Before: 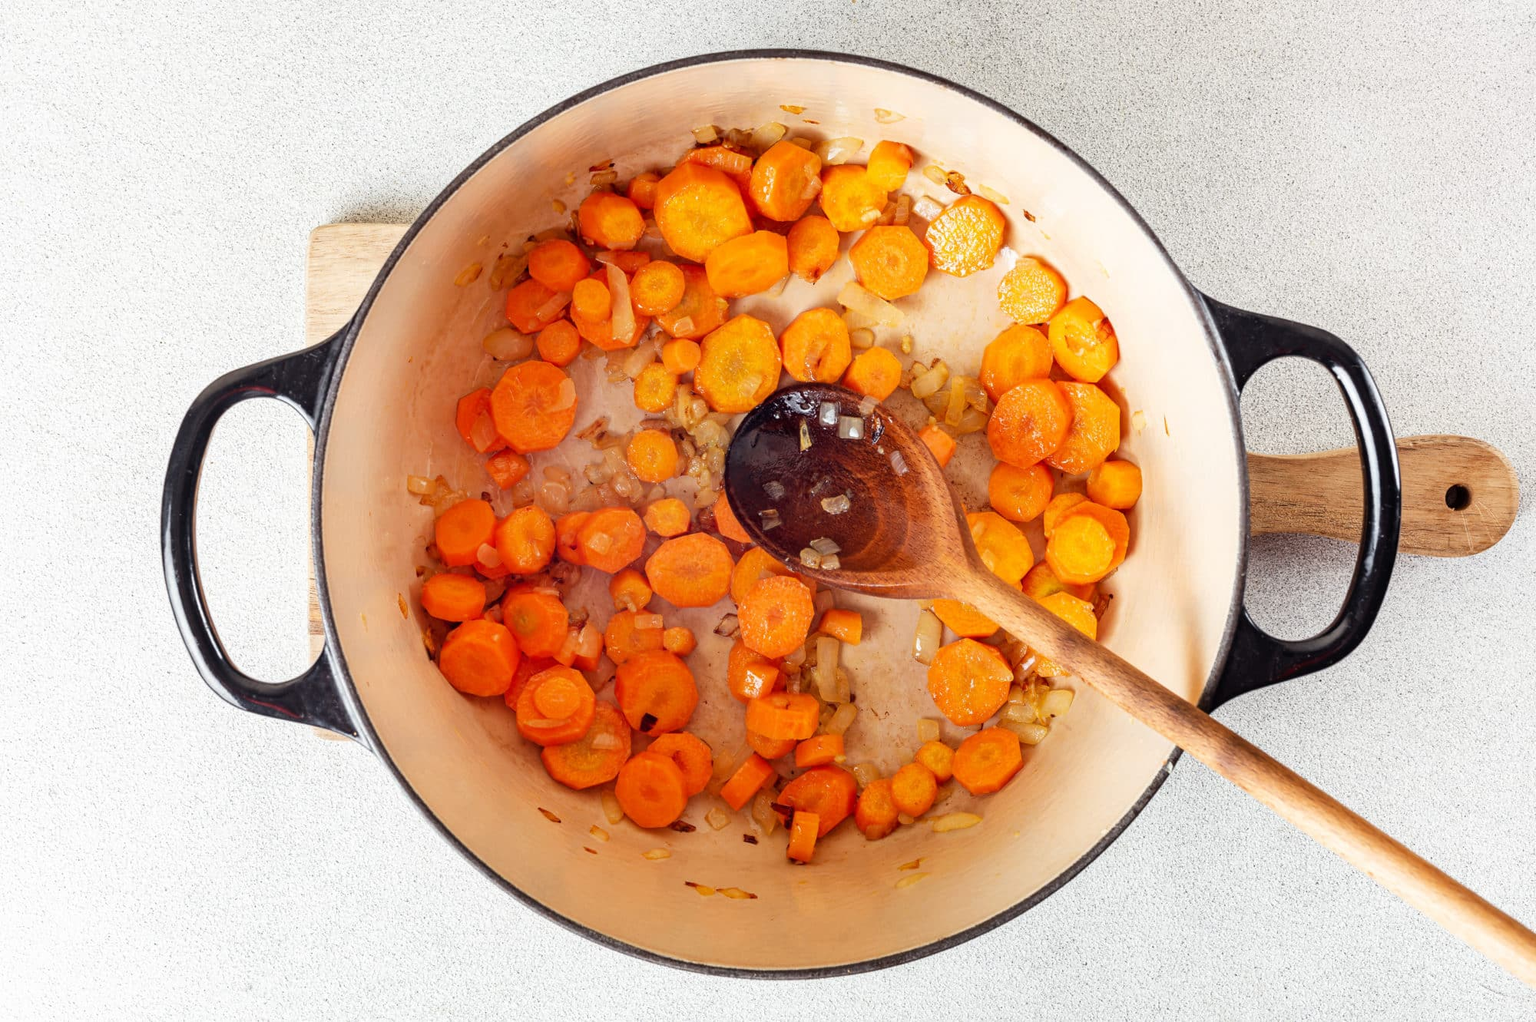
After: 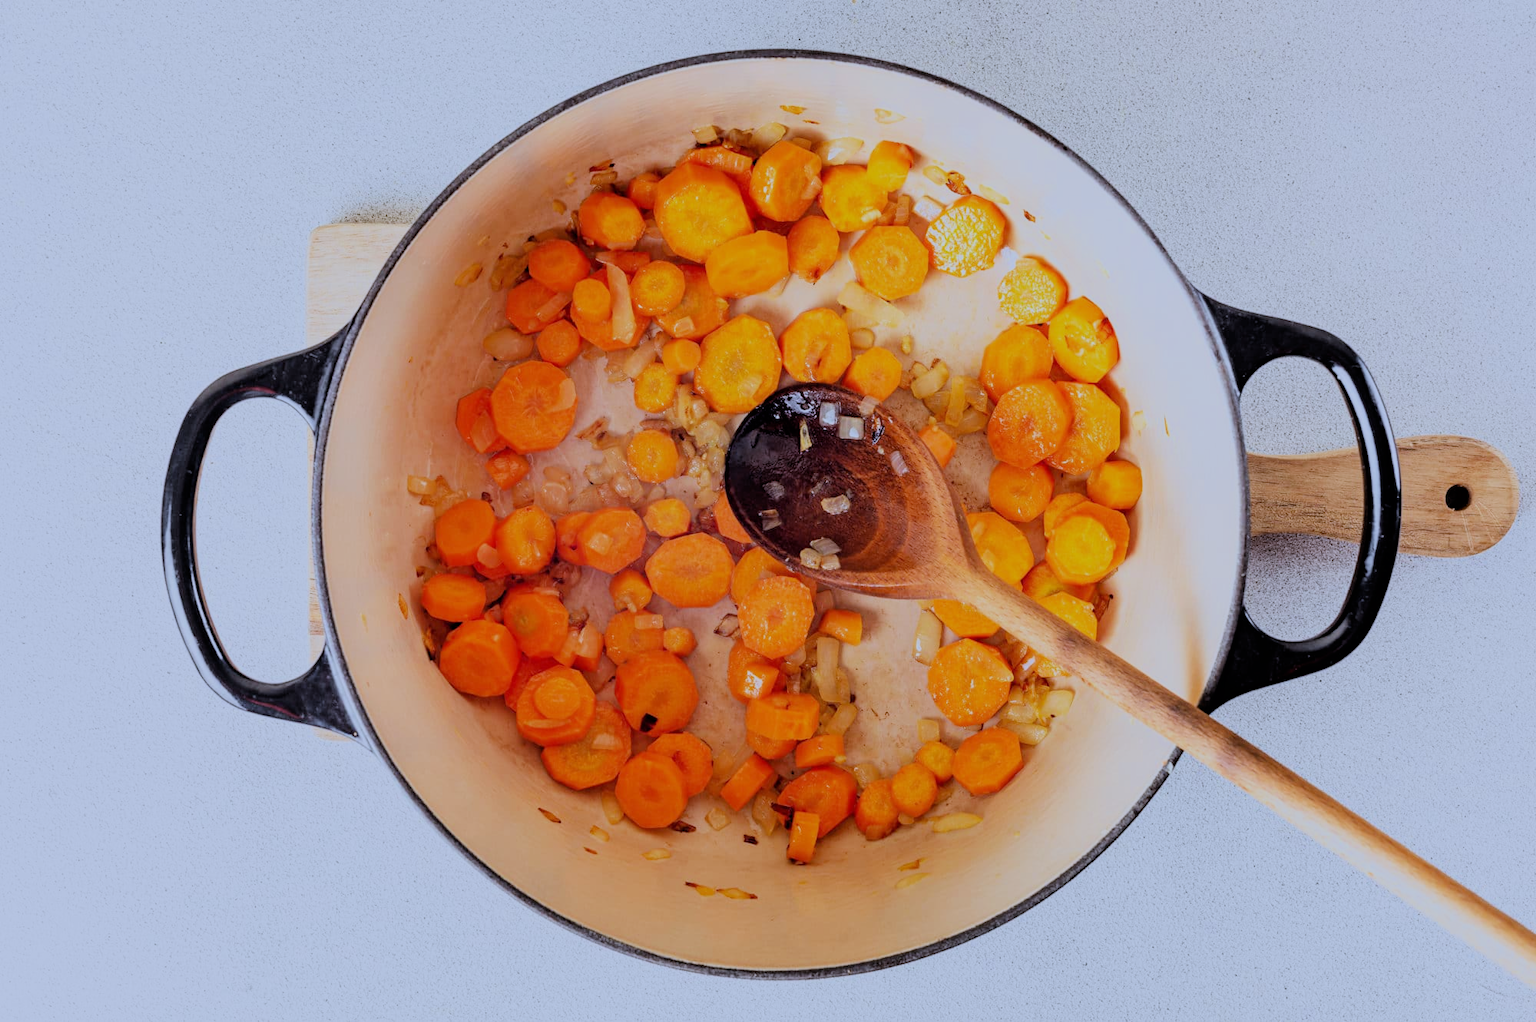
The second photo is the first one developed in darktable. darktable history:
white balance: red 0.948, green 1.02, blue 1.176
filmic rgb: black relative exposure -6.15 EV, white relative exposure 6.96 EV, hardness 2.23, color science v6 (2022)
